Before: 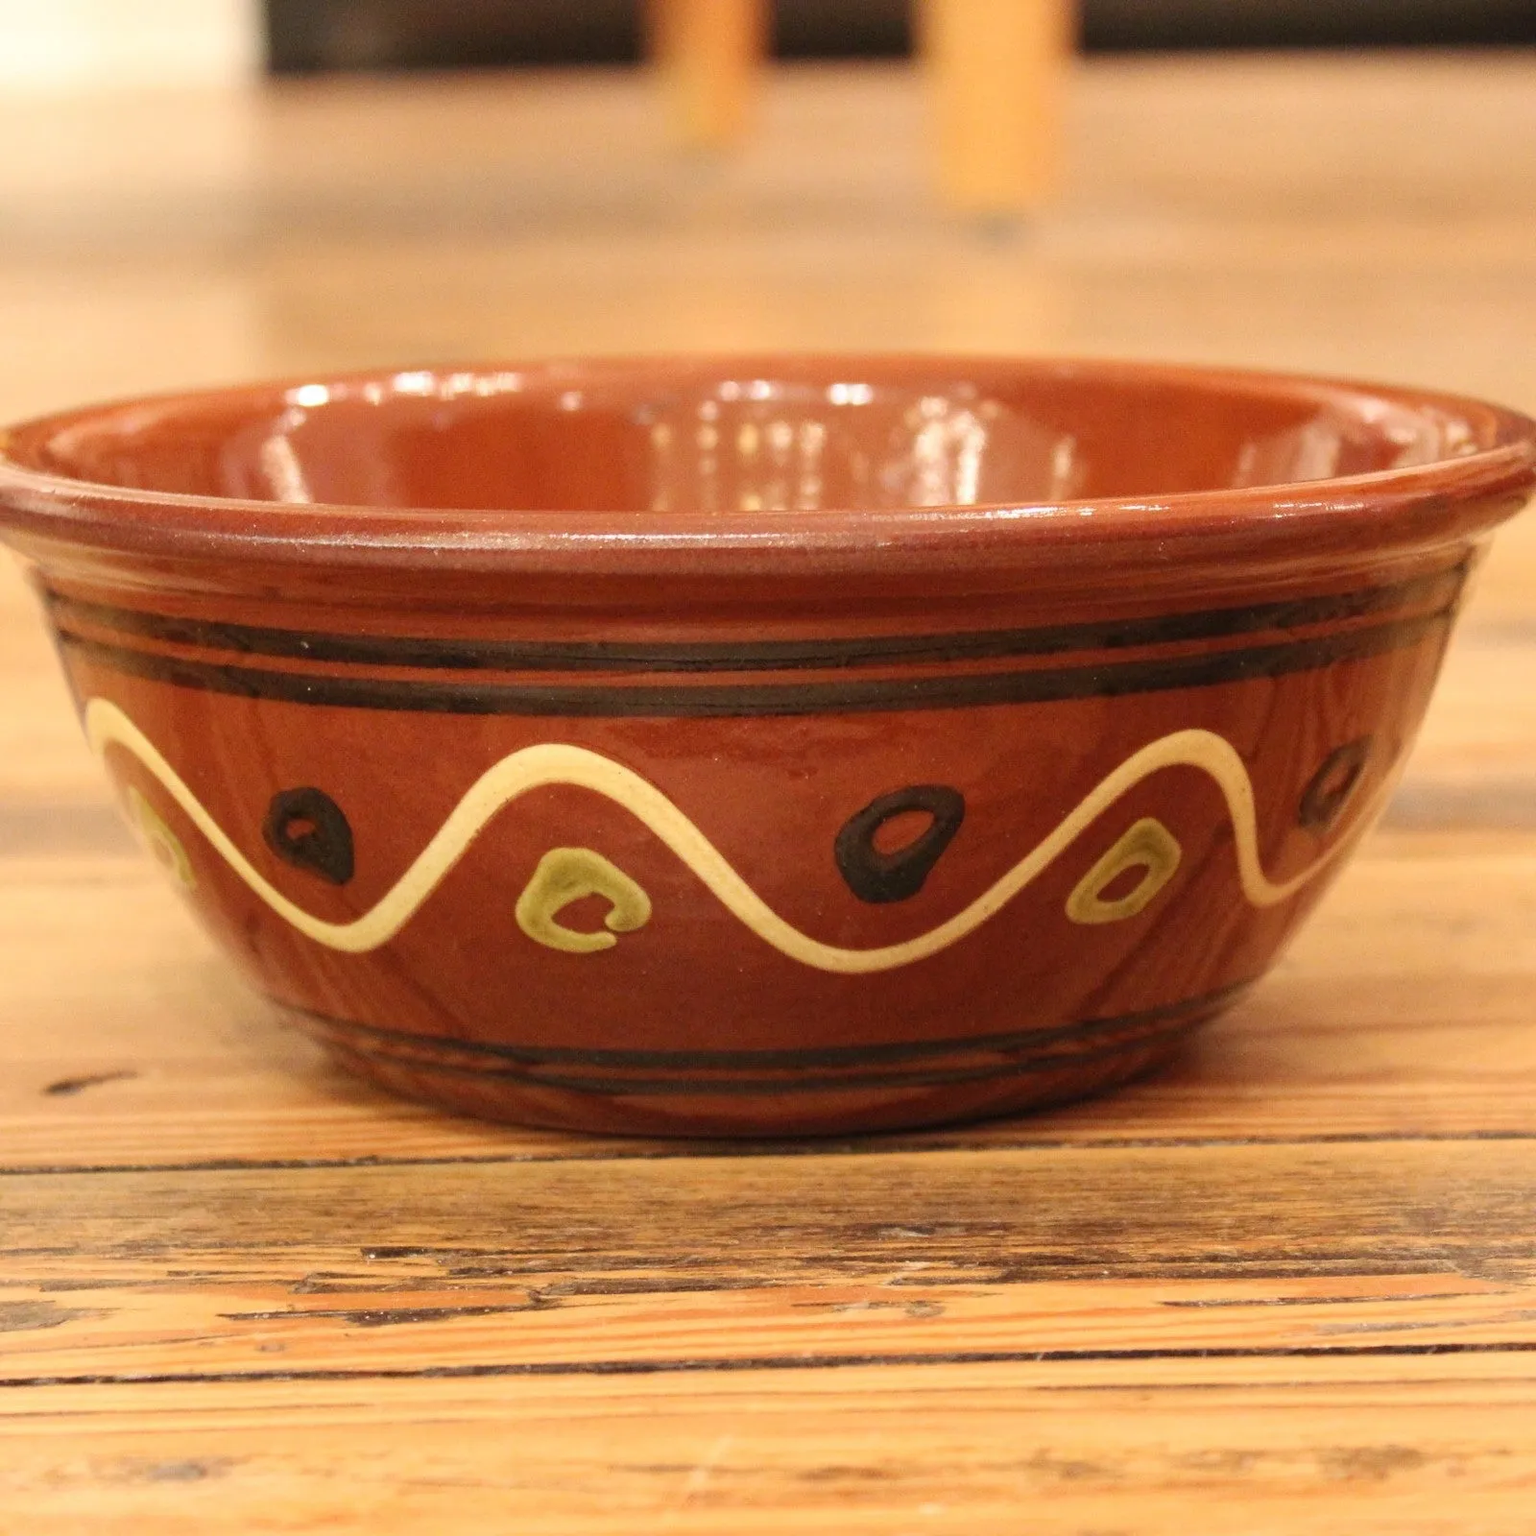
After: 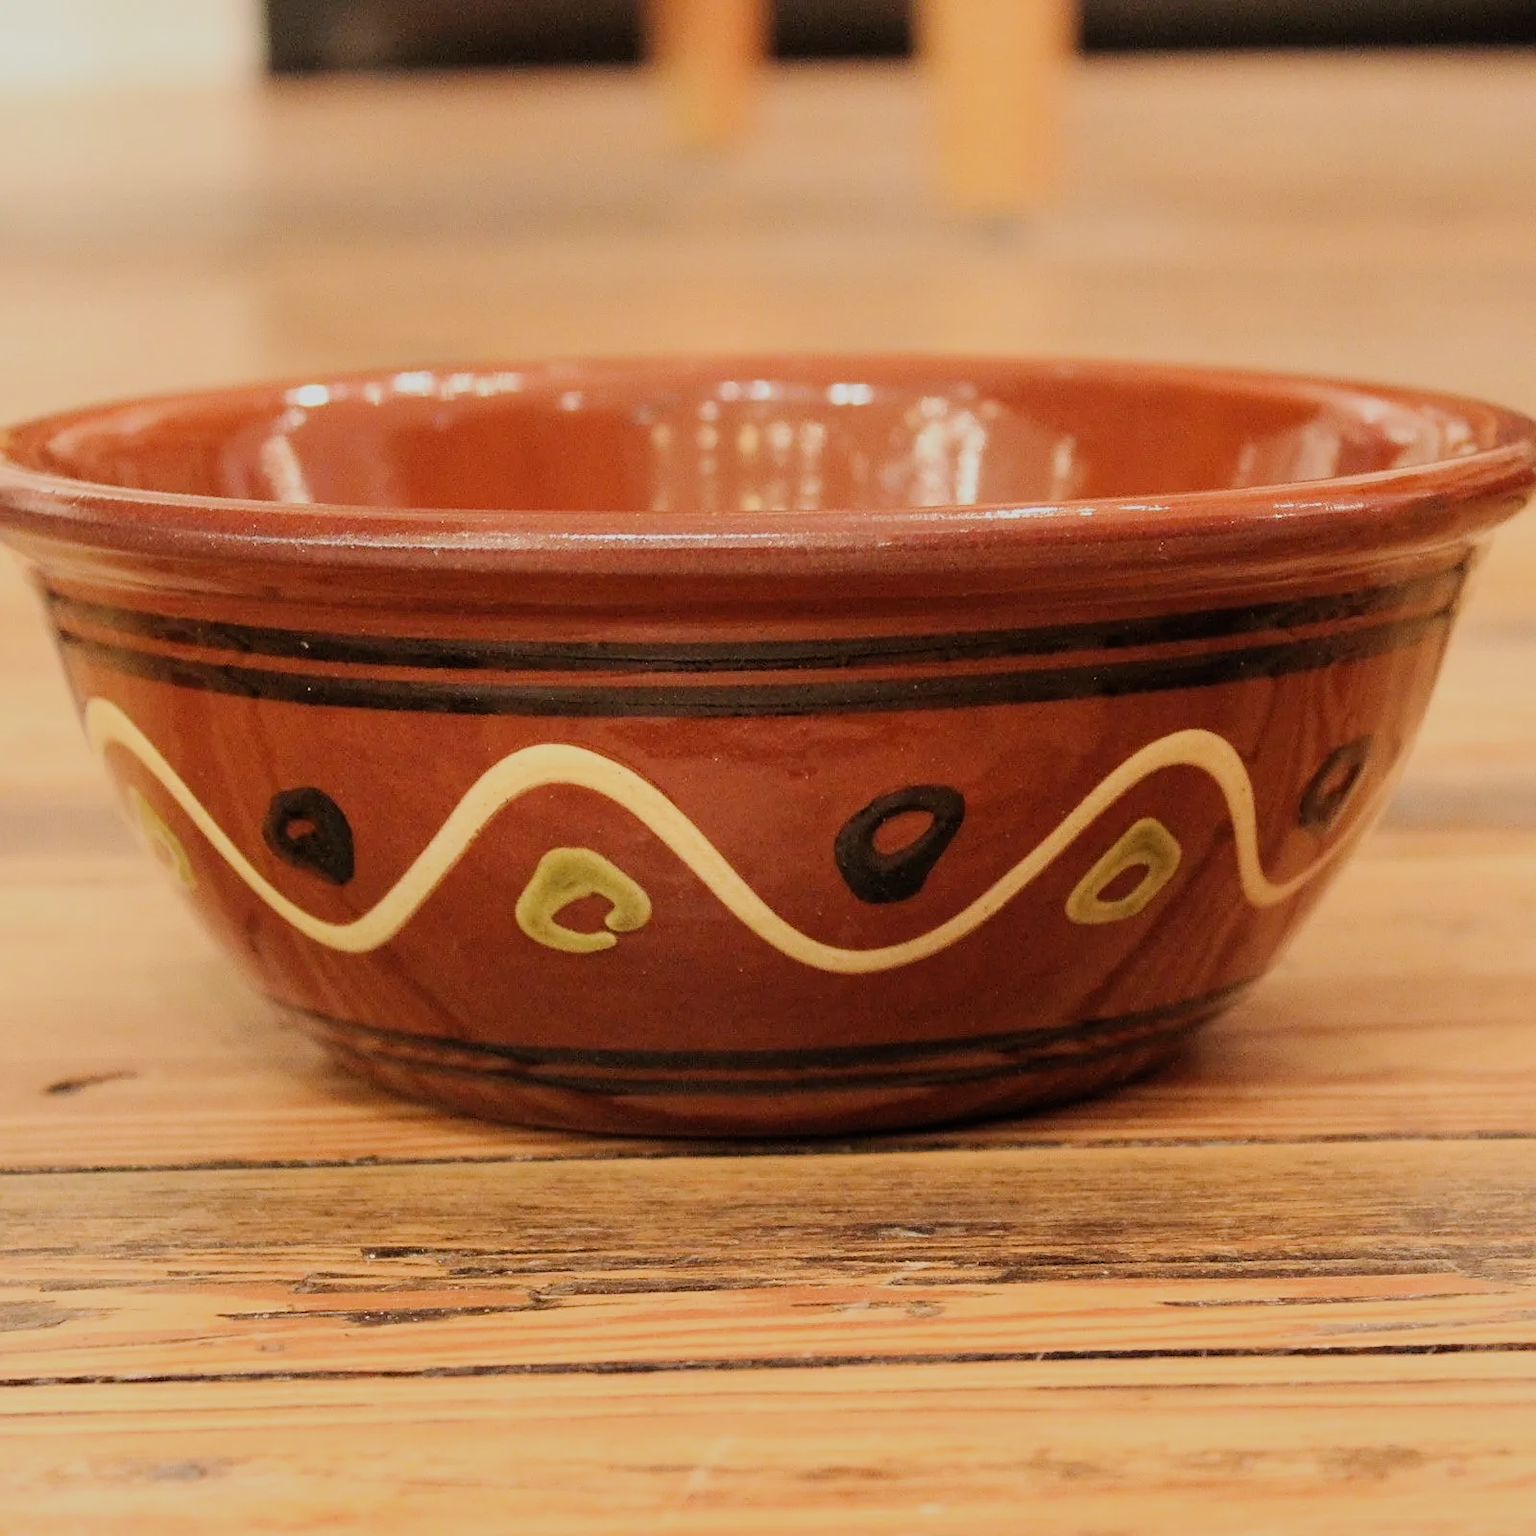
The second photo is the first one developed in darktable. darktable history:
sharpen: amount 0.478
filmic rgb: black relative exposure -7.65 EV, white relative exposure 4.56 EV, hardness 3.61, contrast 1.05
